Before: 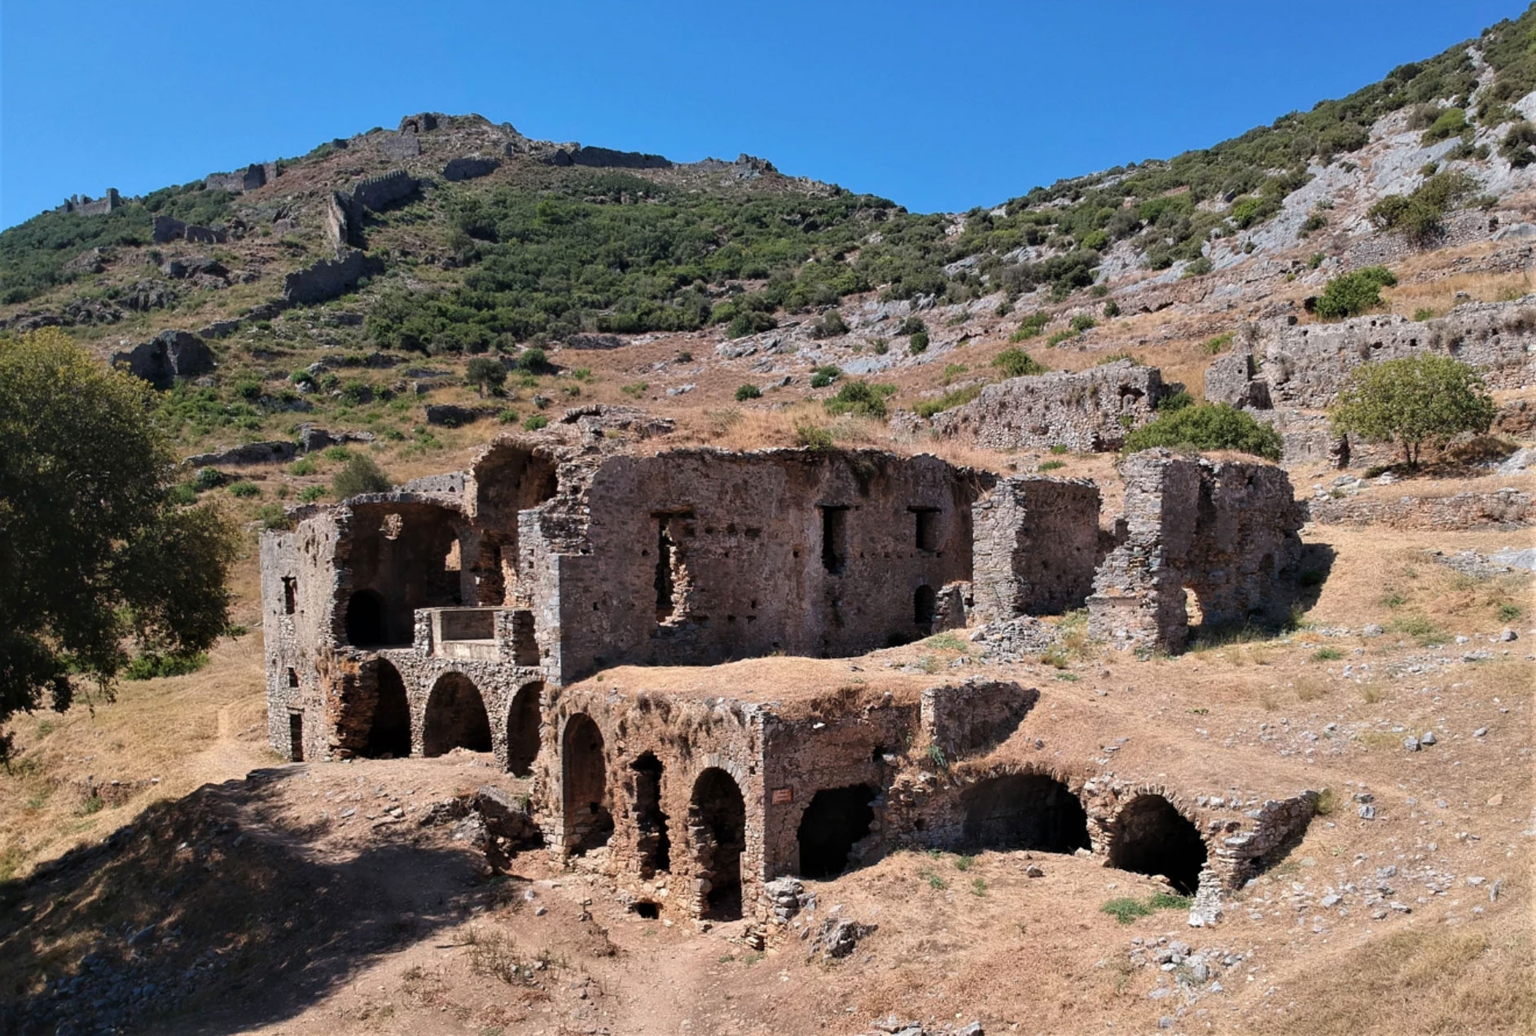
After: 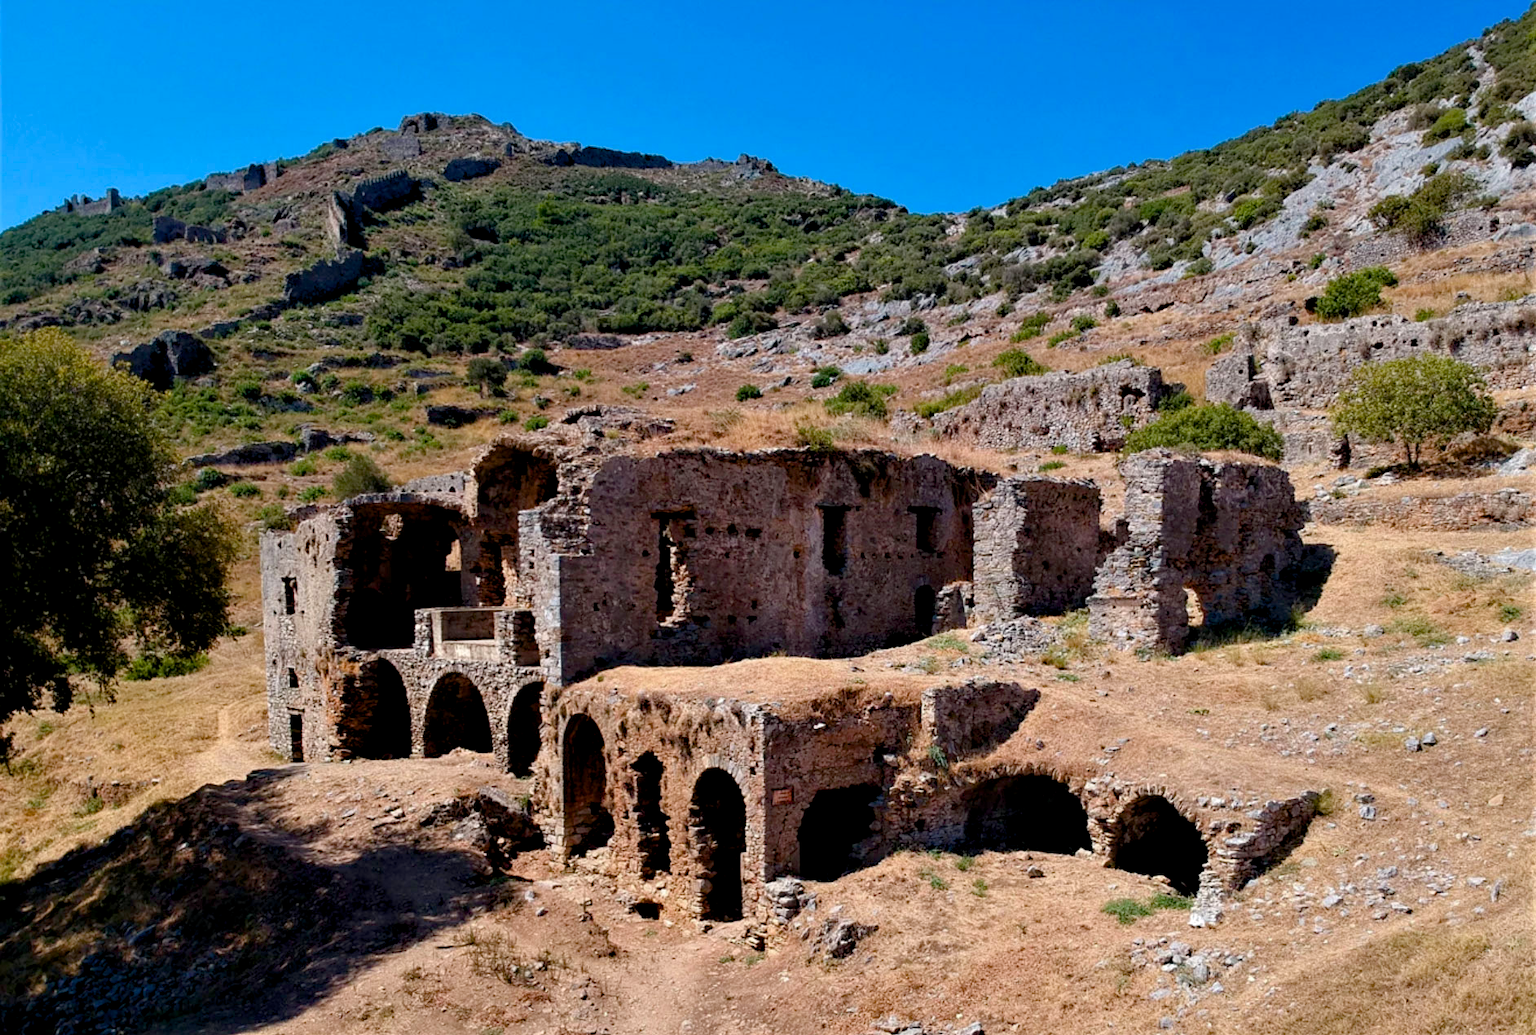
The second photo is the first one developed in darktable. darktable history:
color balance rgb: power › hue 207.13°, global offset › luminance -0.892%, perceptual saturation grading › global saturation 20%, perceptual saturation grading › highlights -25.723%, perceptual saturation grading › shadows 24.882%, global vibrance 20%
haze removal: compatibility mode true, adaptive false
